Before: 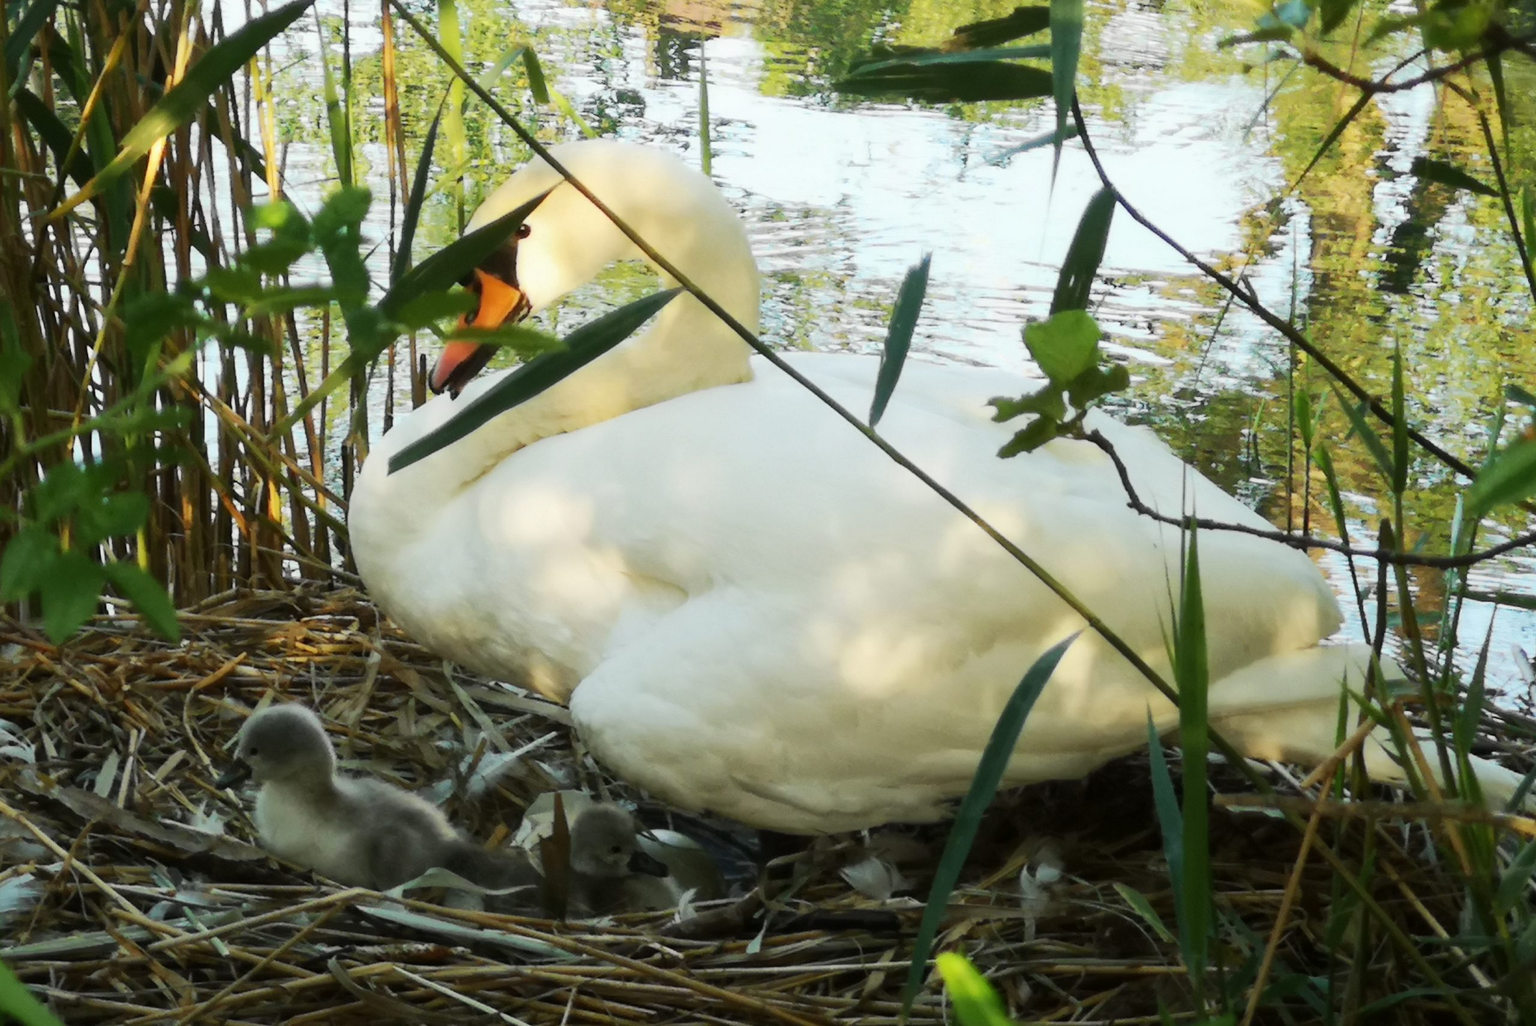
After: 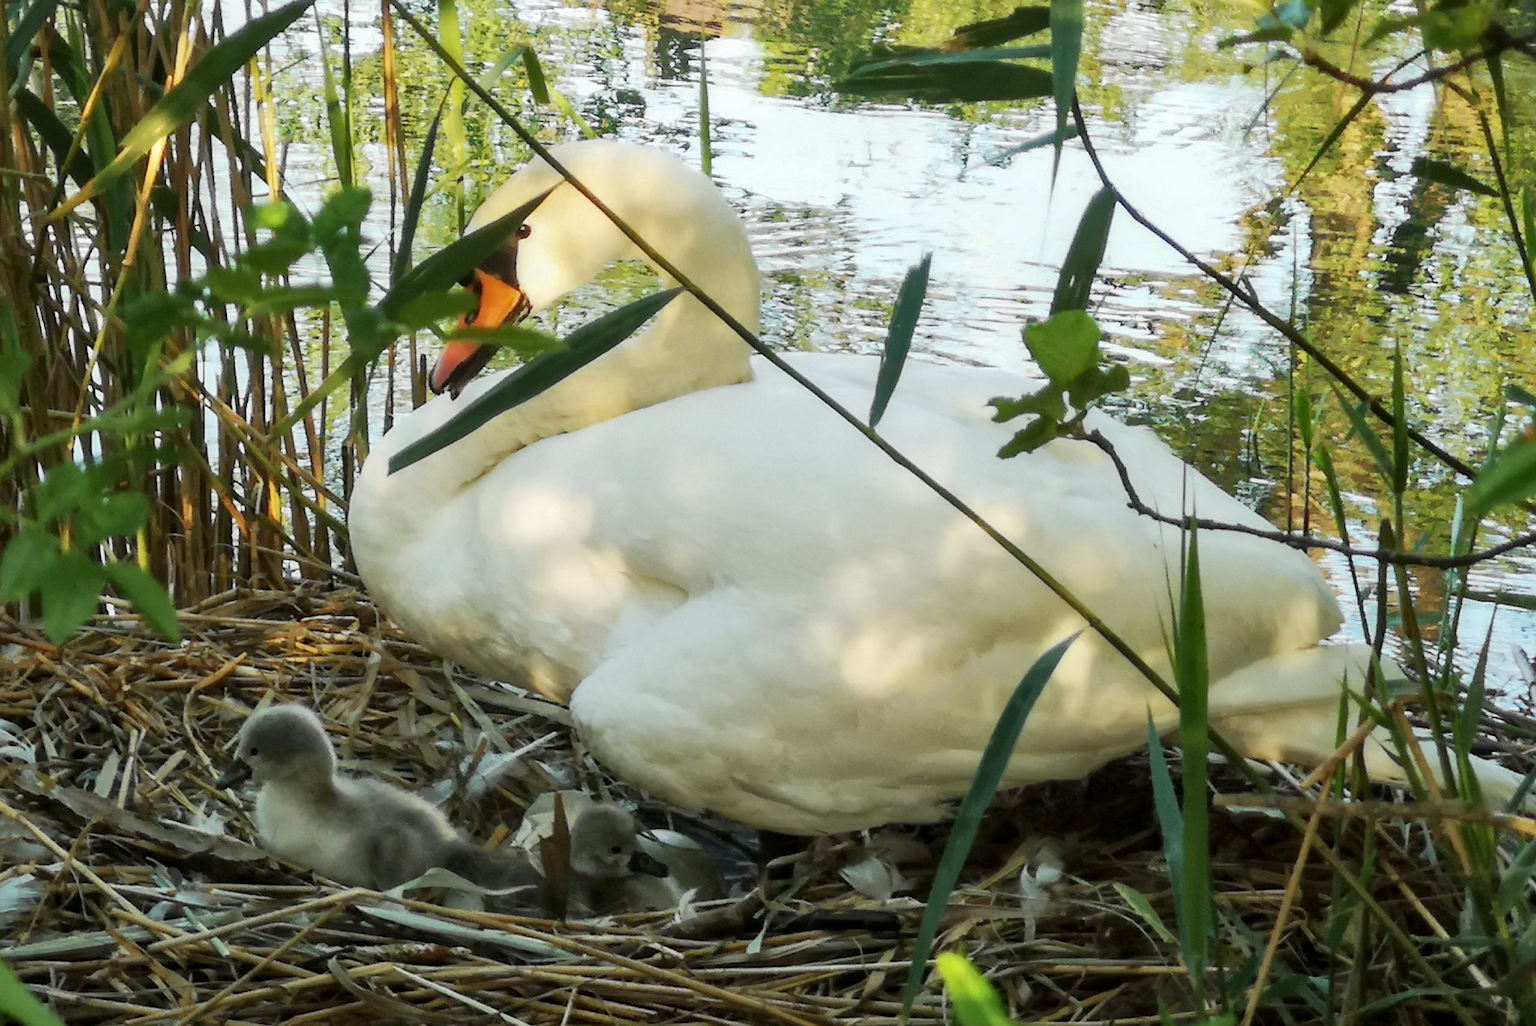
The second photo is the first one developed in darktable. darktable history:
local contrast: on, module defaults
exposure: exposure -0.048 EV, compensate highlight preservation false
rgb curve: curves: ch0 [(0, 0) (0.053, 0.068) (0.122, 0.128) (1, 1)]
sharpen: radius 1.864, amount 0.398, threshold 1.271
shadows and highlights: shadows 37.27, highlights -28.18, soften with gaussian
